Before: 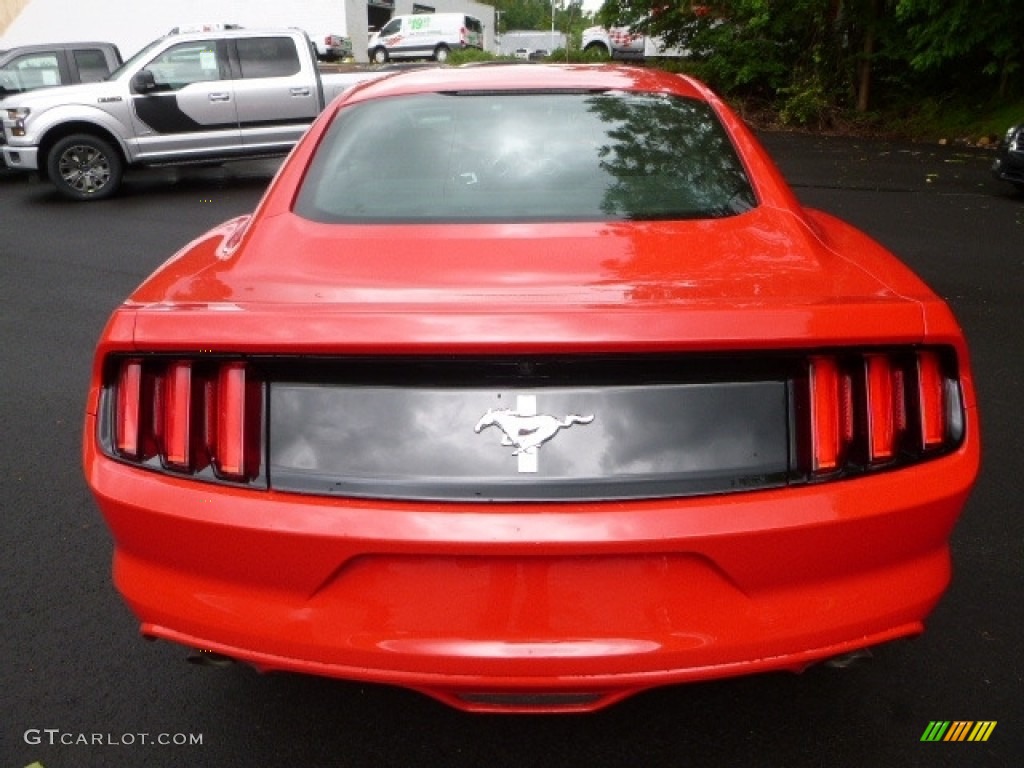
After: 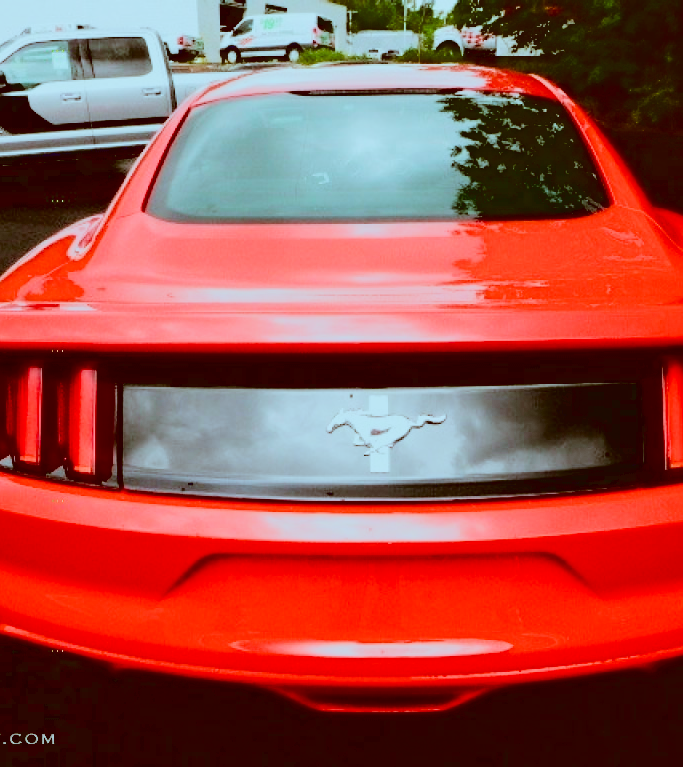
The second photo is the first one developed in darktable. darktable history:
tone curve: curves: ch0 [(0, 0) (0.003, 0.039) (0.011, 0.041) (0.025, 0.048) (0.044, 0.065) (0.069, 0.084) (0.1, 0.104) (0.136, 0.137) (0.177, 0.19) (0.224, 0.245) (0.277, 0.32) (0.335, 0.409) (0.399, 0.496) (0.468, 0.58) (0.543, 0.656) (0.623, 0.733) (0.709, 0.796) (0.801, 0.852) (0.898, 0.93) (1, 1)], color space Lab, linked channels, preserve colors none
exposure: black level correction 0.057, compensate highlight preservation false
filmic rgb: black relative exposure -7.65 EV, white relative exposure 4.56 EV, hardness 3.61, add noise in highlights 0, color science v3 (2019), use custom middle-gray values true, contrast in highlights soft
tone equalizer: on, module defaults
color correction: highlights a* -13.94, highlights b* -16.7, shadows a* 10.42, shadows b* 28.75
velvia: strength 16.48%
crop and rotate: left 14.503%, right 18.764%
